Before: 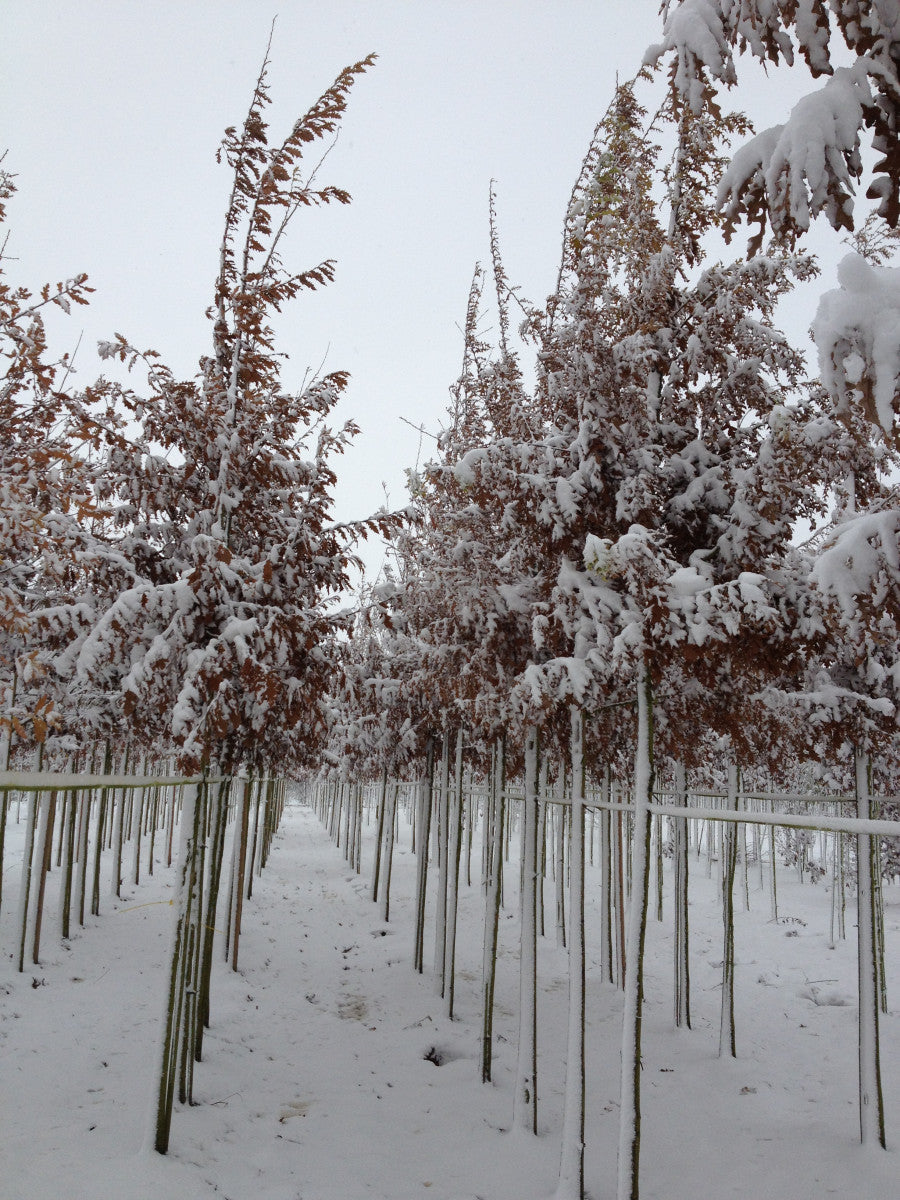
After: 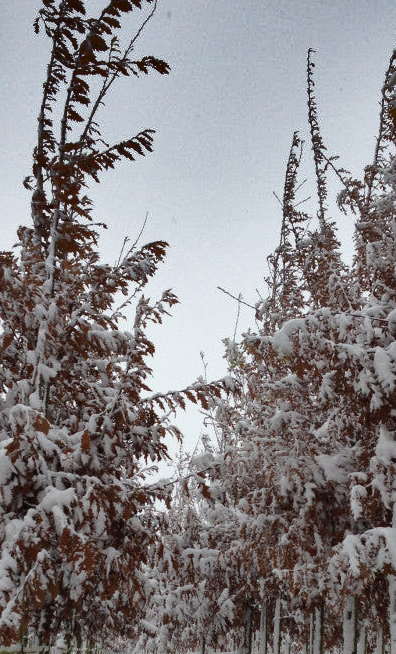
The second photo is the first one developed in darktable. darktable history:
crop: left 20.27%, top 10.898%, right 35.622%, bottom 34.566%
shadows and highlights: shadows 19.34, highlights -85.09, soften with gaussian
